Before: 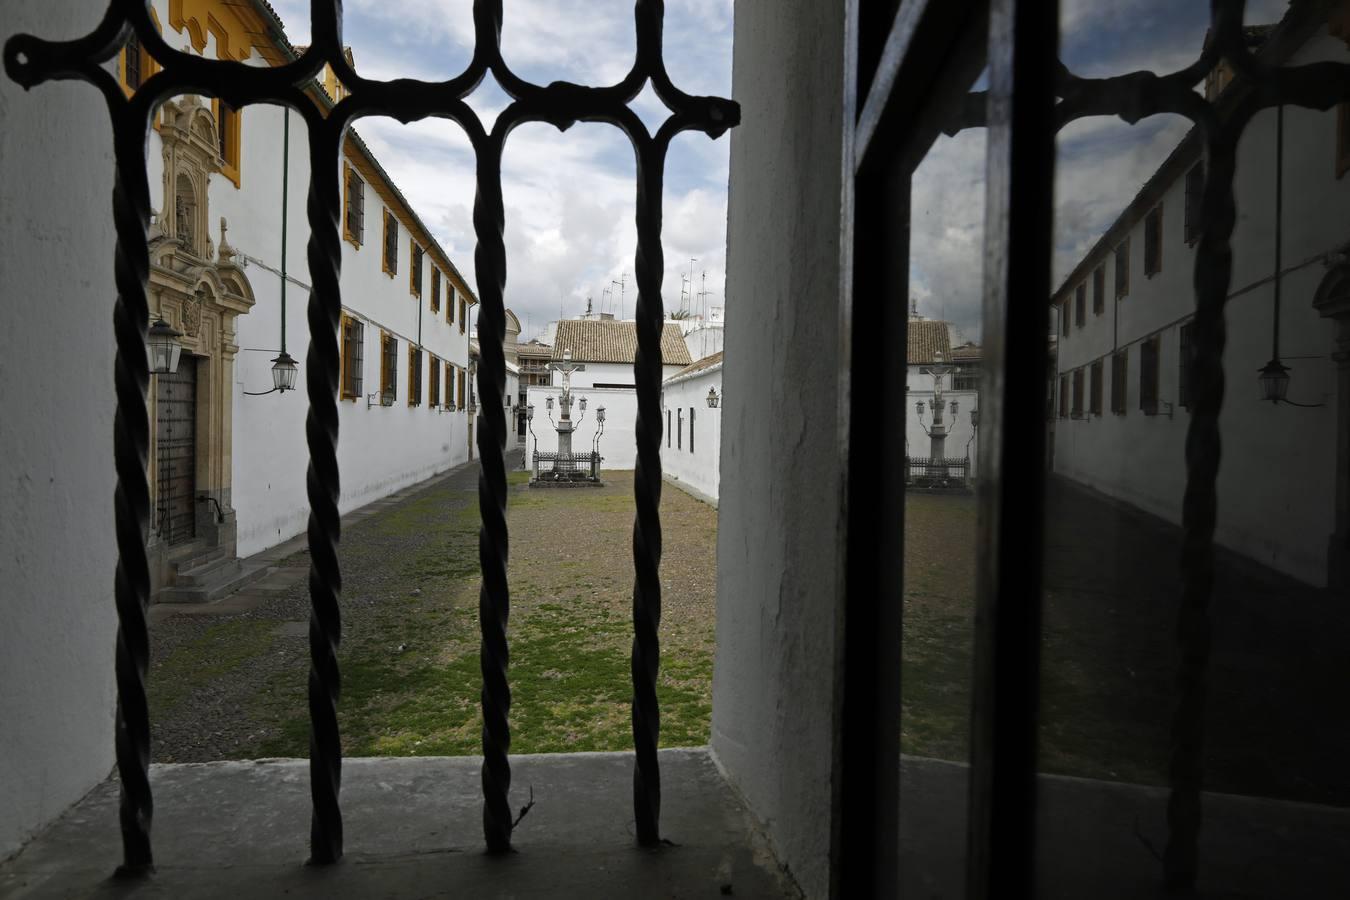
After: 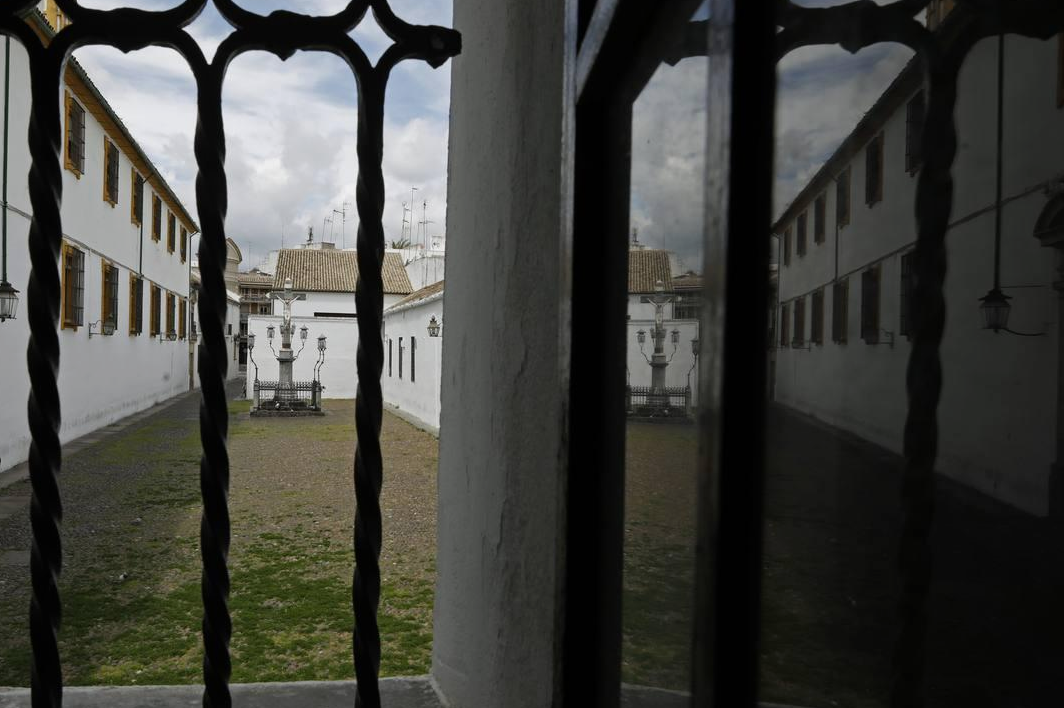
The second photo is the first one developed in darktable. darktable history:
exposure: exposure -0.21 EV, compensate highlight preservation false
crop and rotate: left 20.74%, top 7.912%, right 0.375%, bottom 13.378%
